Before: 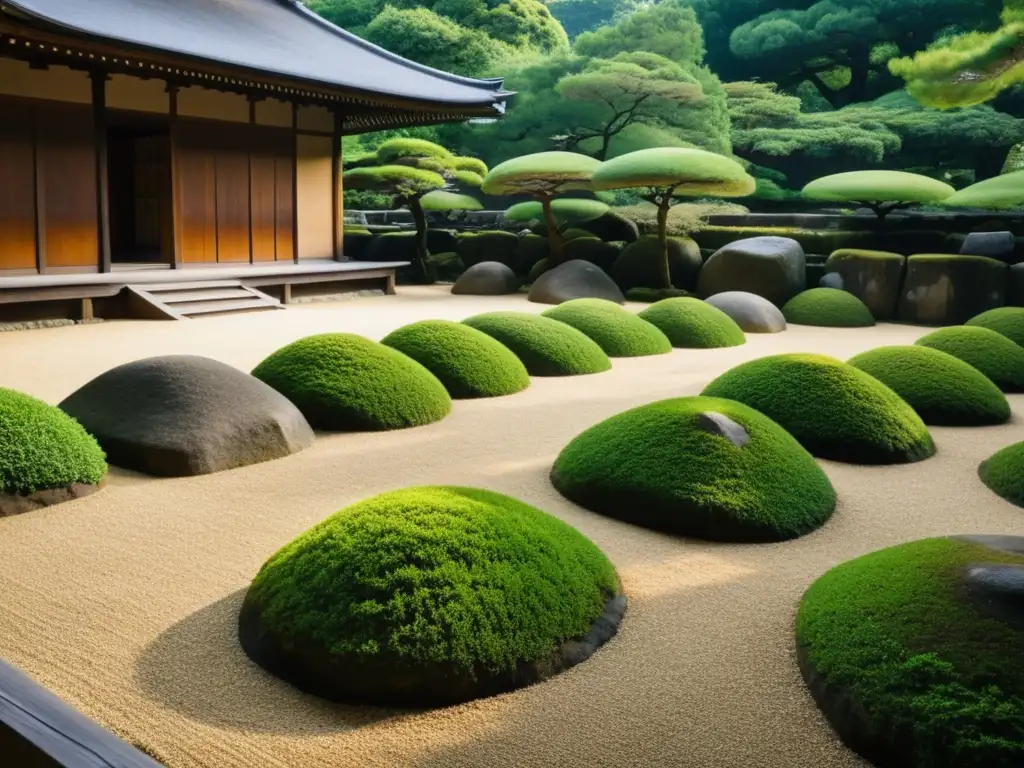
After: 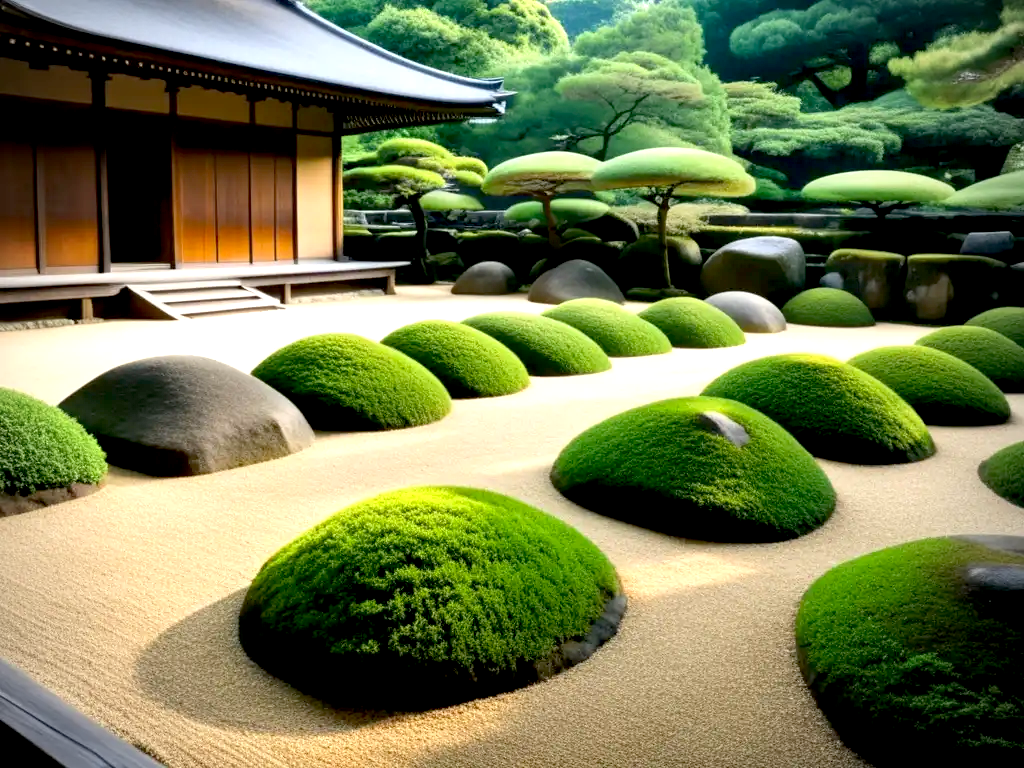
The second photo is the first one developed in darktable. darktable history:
exposure: black level correction 0.011, exposure 0.703 EV, compensate highlight preservation false
vignetting: center (0, 0.004)
